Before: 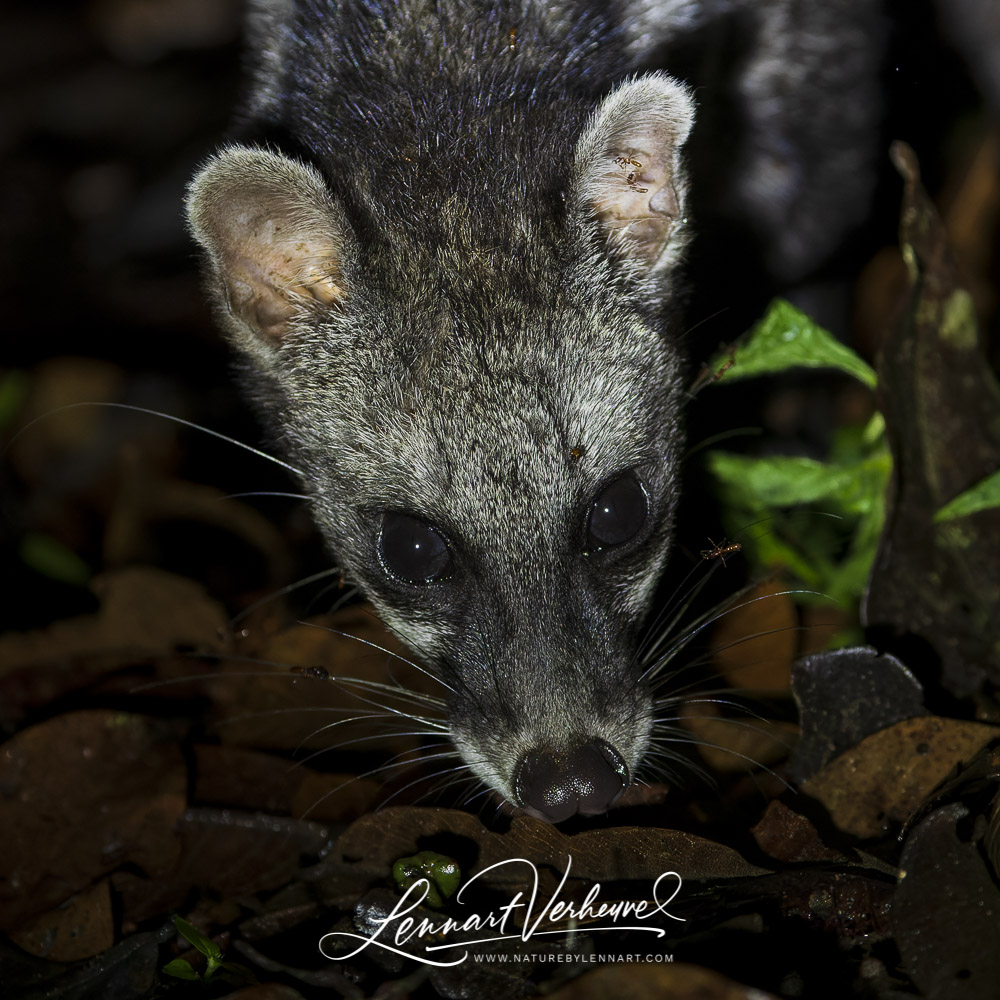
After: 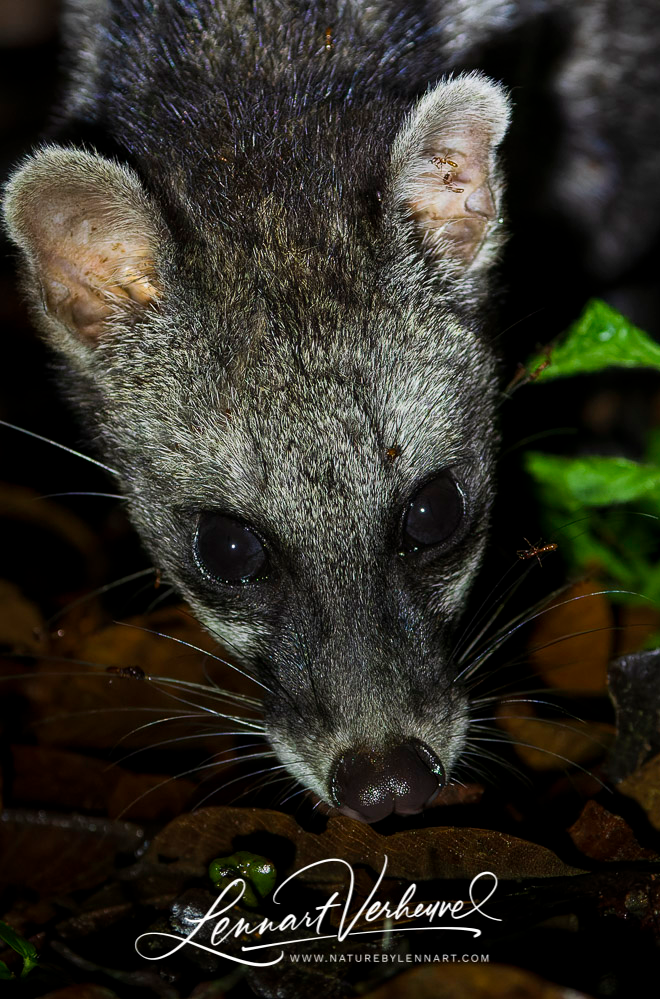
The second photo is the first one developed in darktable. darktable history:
crop and rotate: left 18.442%, right 15.508%
rgb levels: preserve colors max RGB
color balance: output saturation 110%
